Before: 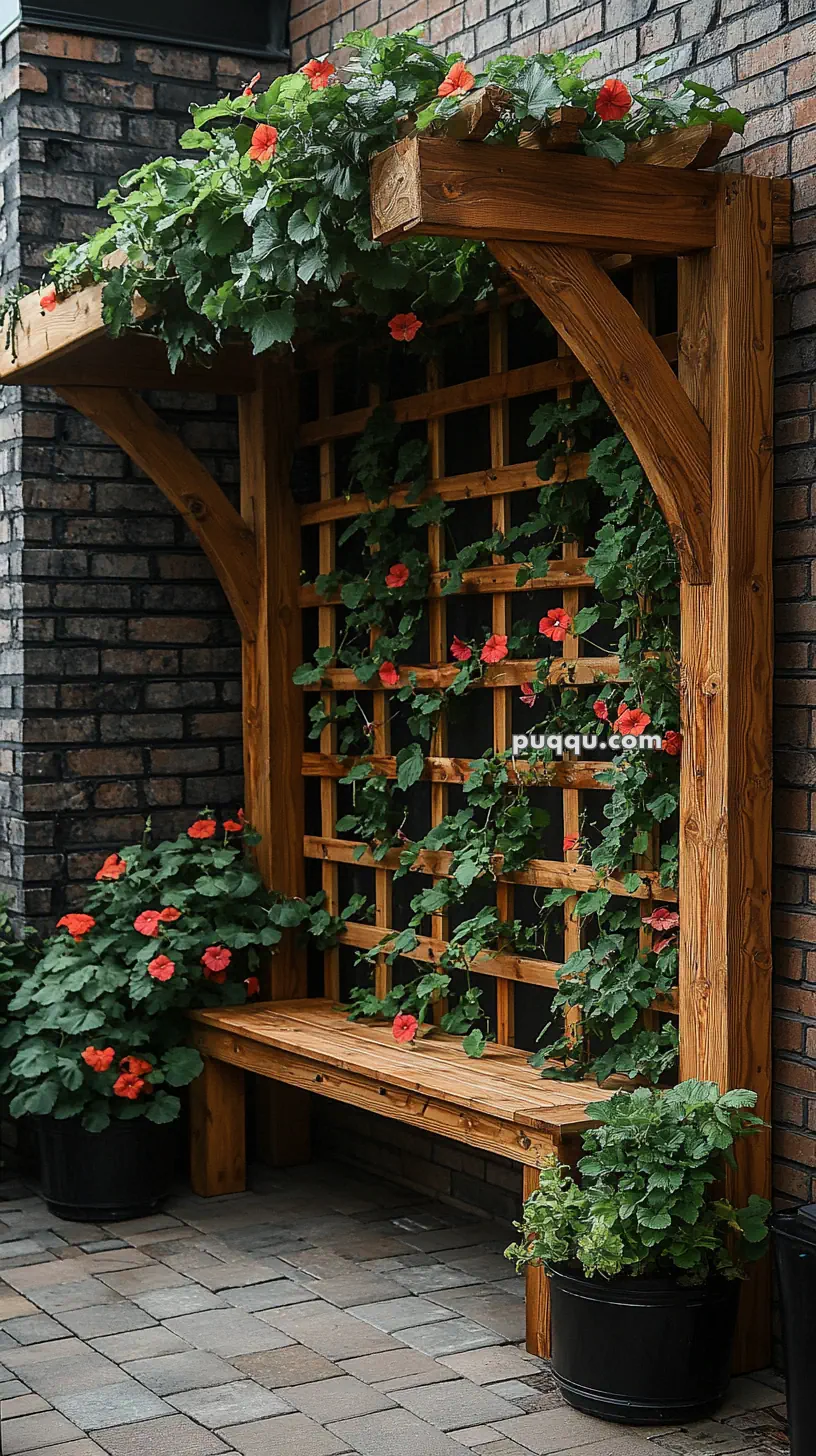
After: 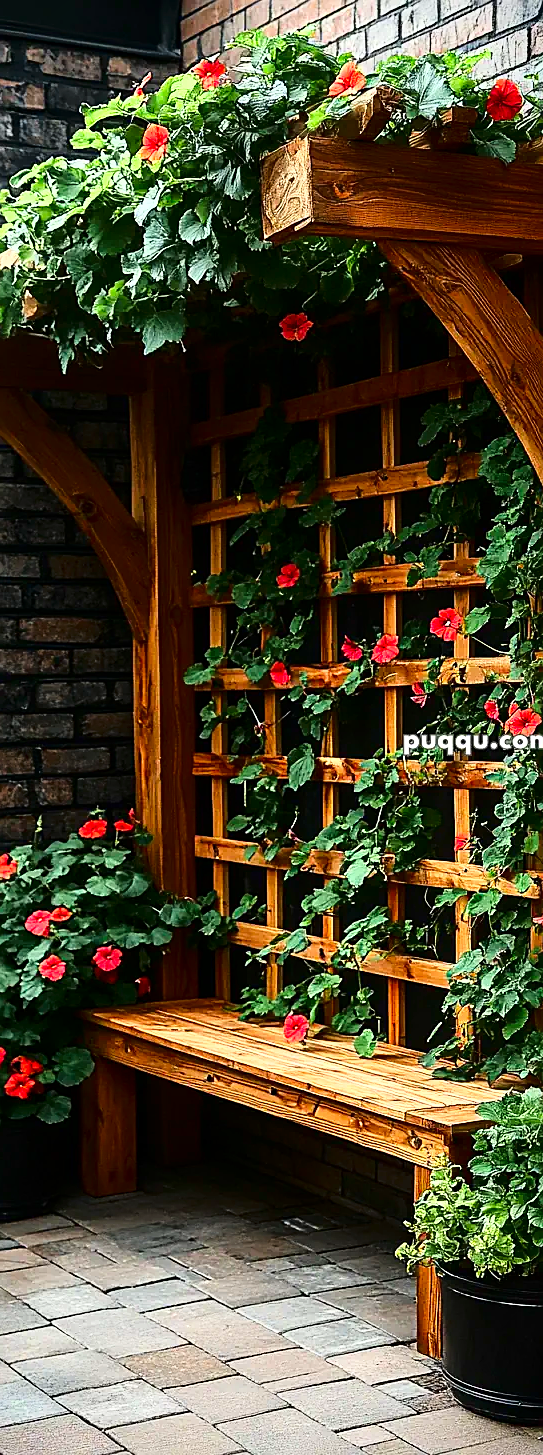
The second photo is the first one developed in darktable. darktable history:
shadows and highlights: shadows 25.32, highlights -25.77
crop and rotate: left 13.418%, right 19.922%
base curve: curves: ch0 [(0, 0) (0.032, 0.037) (0.105, 0.228) (0.435, 0.76) (0.856, 0.983) (1, 1)], preserve colors average RGB
sharpen: amount 0.497
vignetting: fall-off start 96.09%, fall-off radius 99.67%, brightness -0.573, saturation -0.002, width/height ratio 0.61
exposure: exposure 0.441 EV, compensate highlight preservation false
contrast brightness saturation: brightness -0.25, saturation 0.2
